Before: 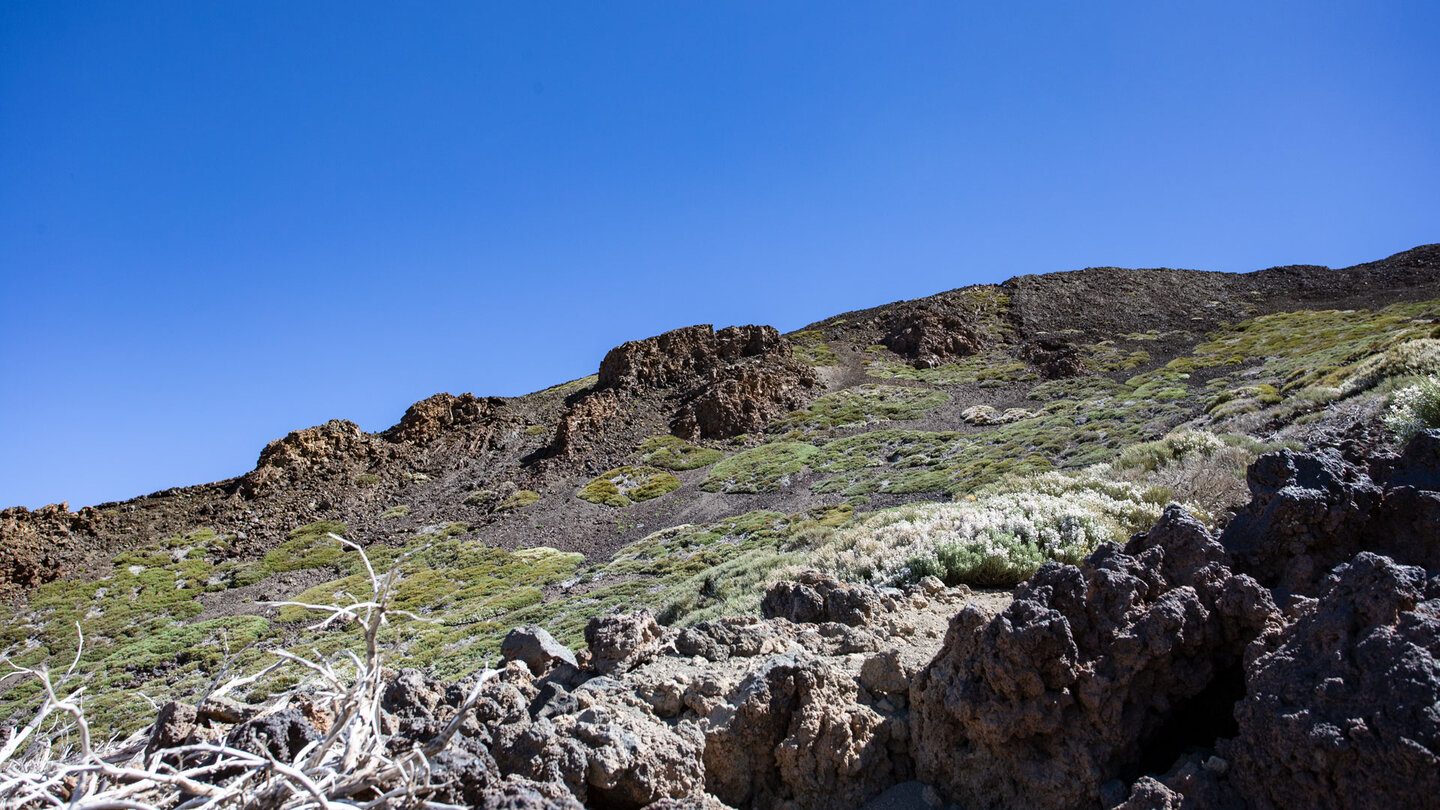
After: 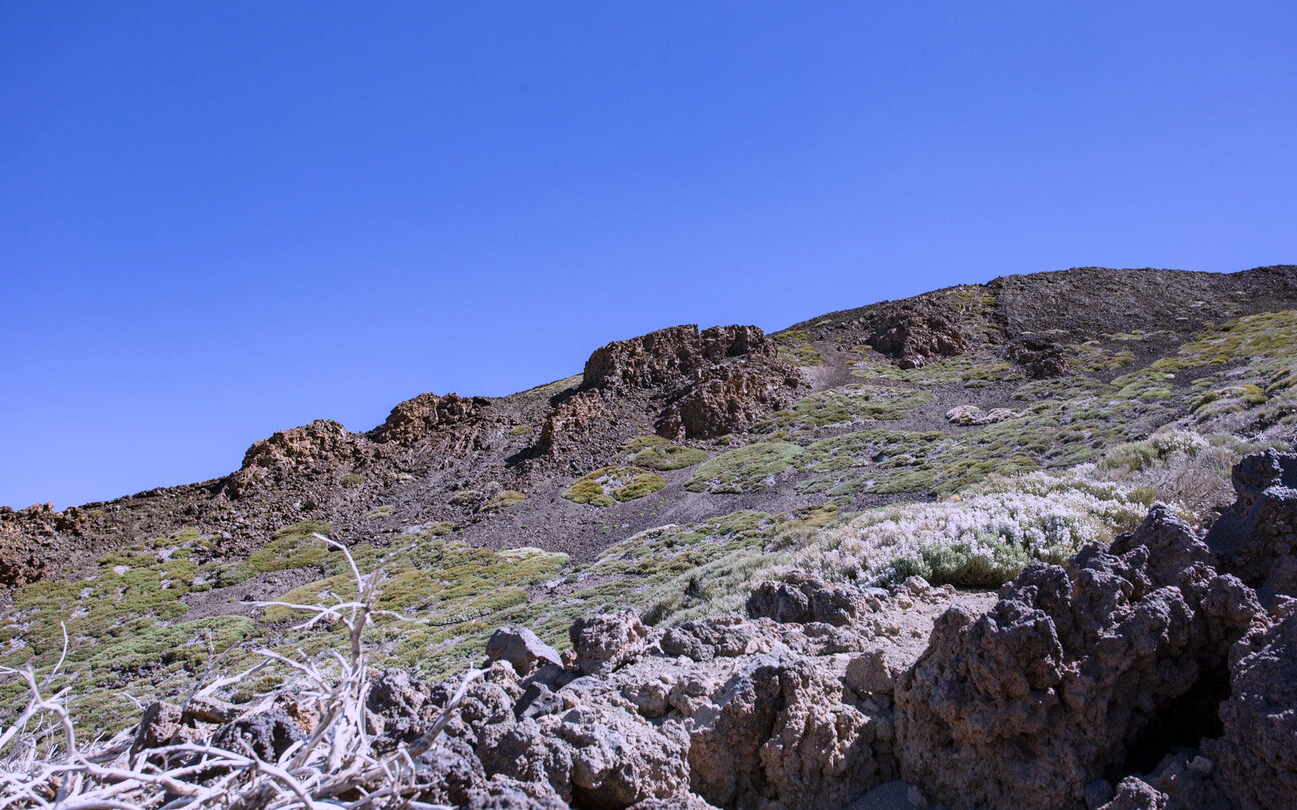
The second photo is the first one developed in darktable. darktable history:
white balance: red 1.042, blue 1.17
crop and rotate: left 1.088%, right 8.807%
color balance: contrast -15%
